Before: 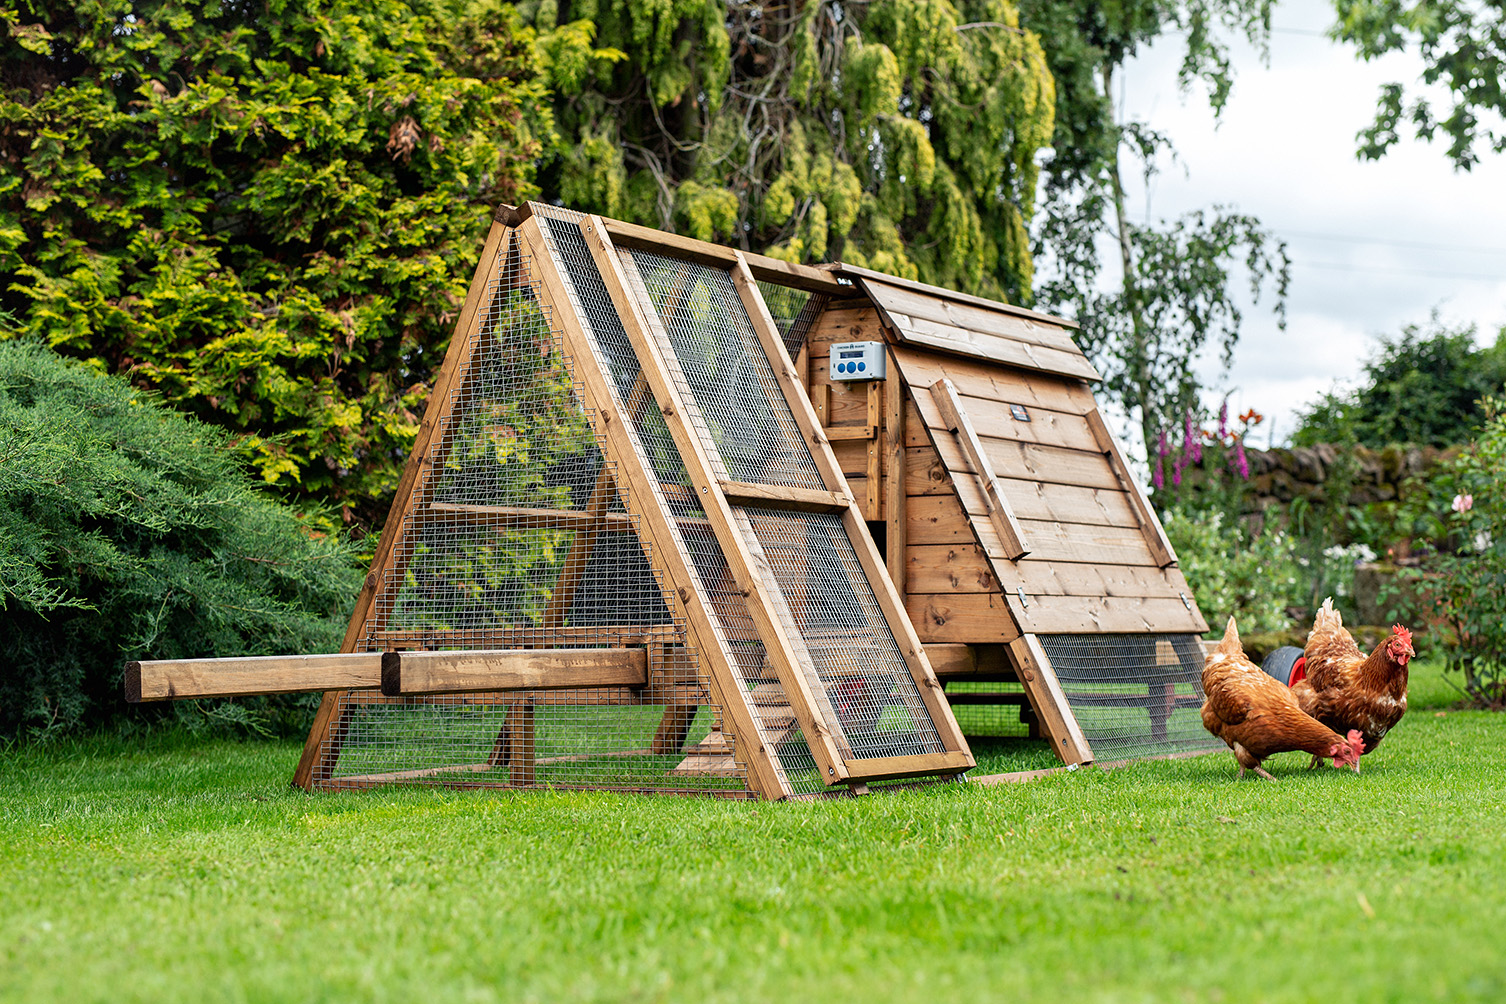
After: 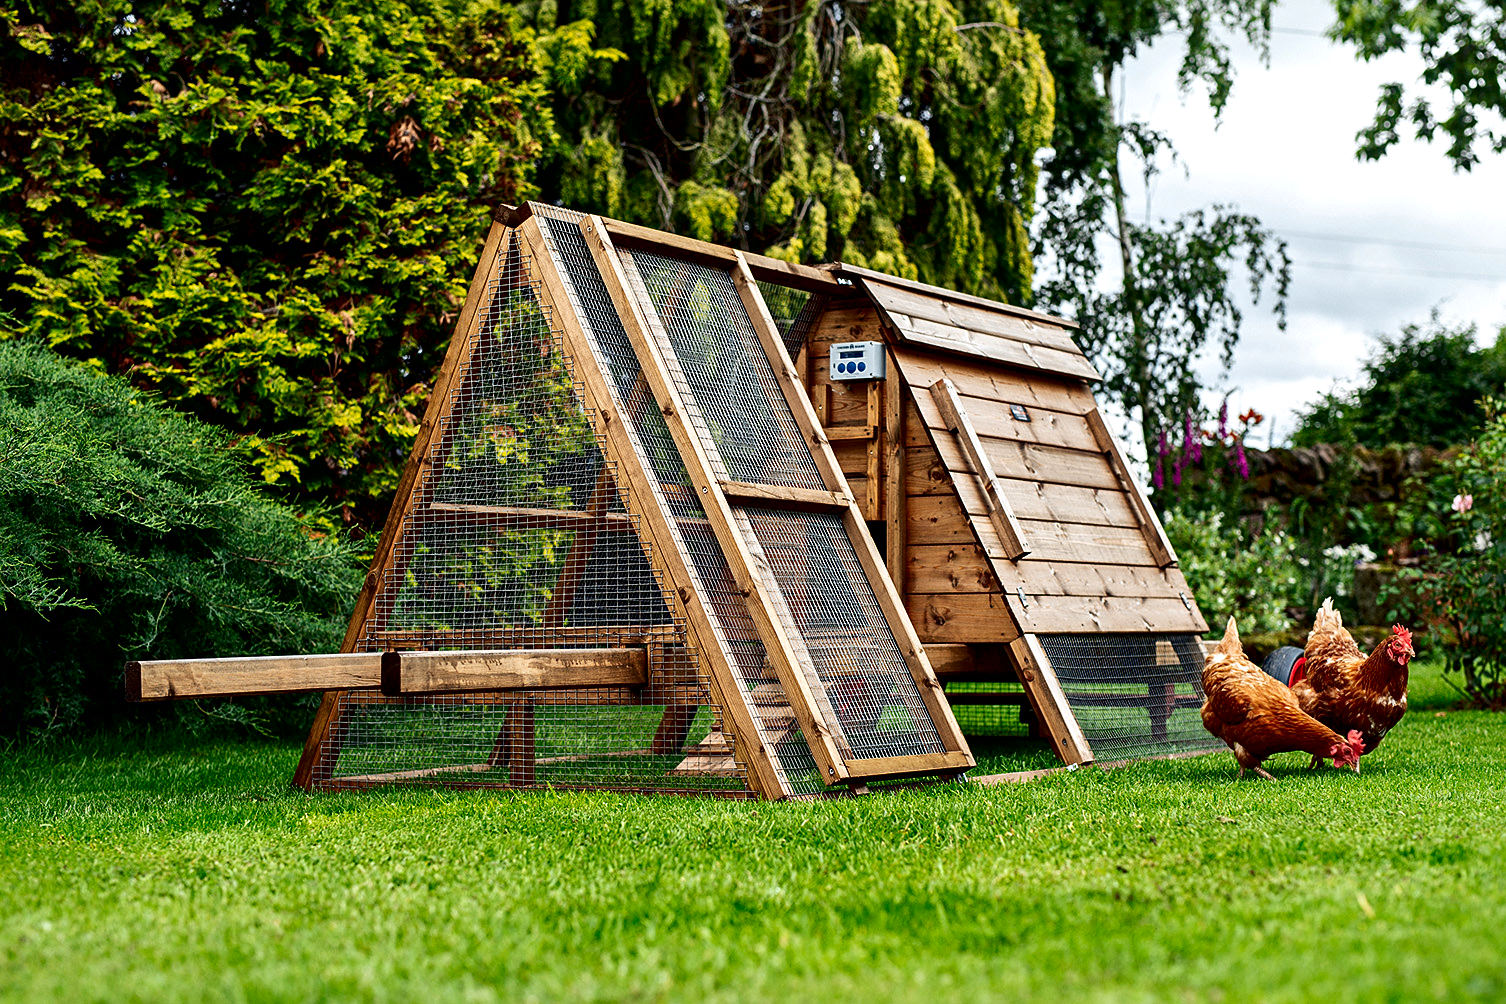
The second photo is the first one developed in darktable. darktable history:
local contrast: mode bilateral grid, contrast 25, coarseness 60, detail 151%, midtone range 0.2
contrast brightness saturation: contrast 0.132, brightness -0.245, saturation 0.137
sharpen: amount 0.217
color calibration: illuminant same as pipeline (D50), adaptation none (bypass), x 0.333, y 0.334, temperature 5017.12 K
